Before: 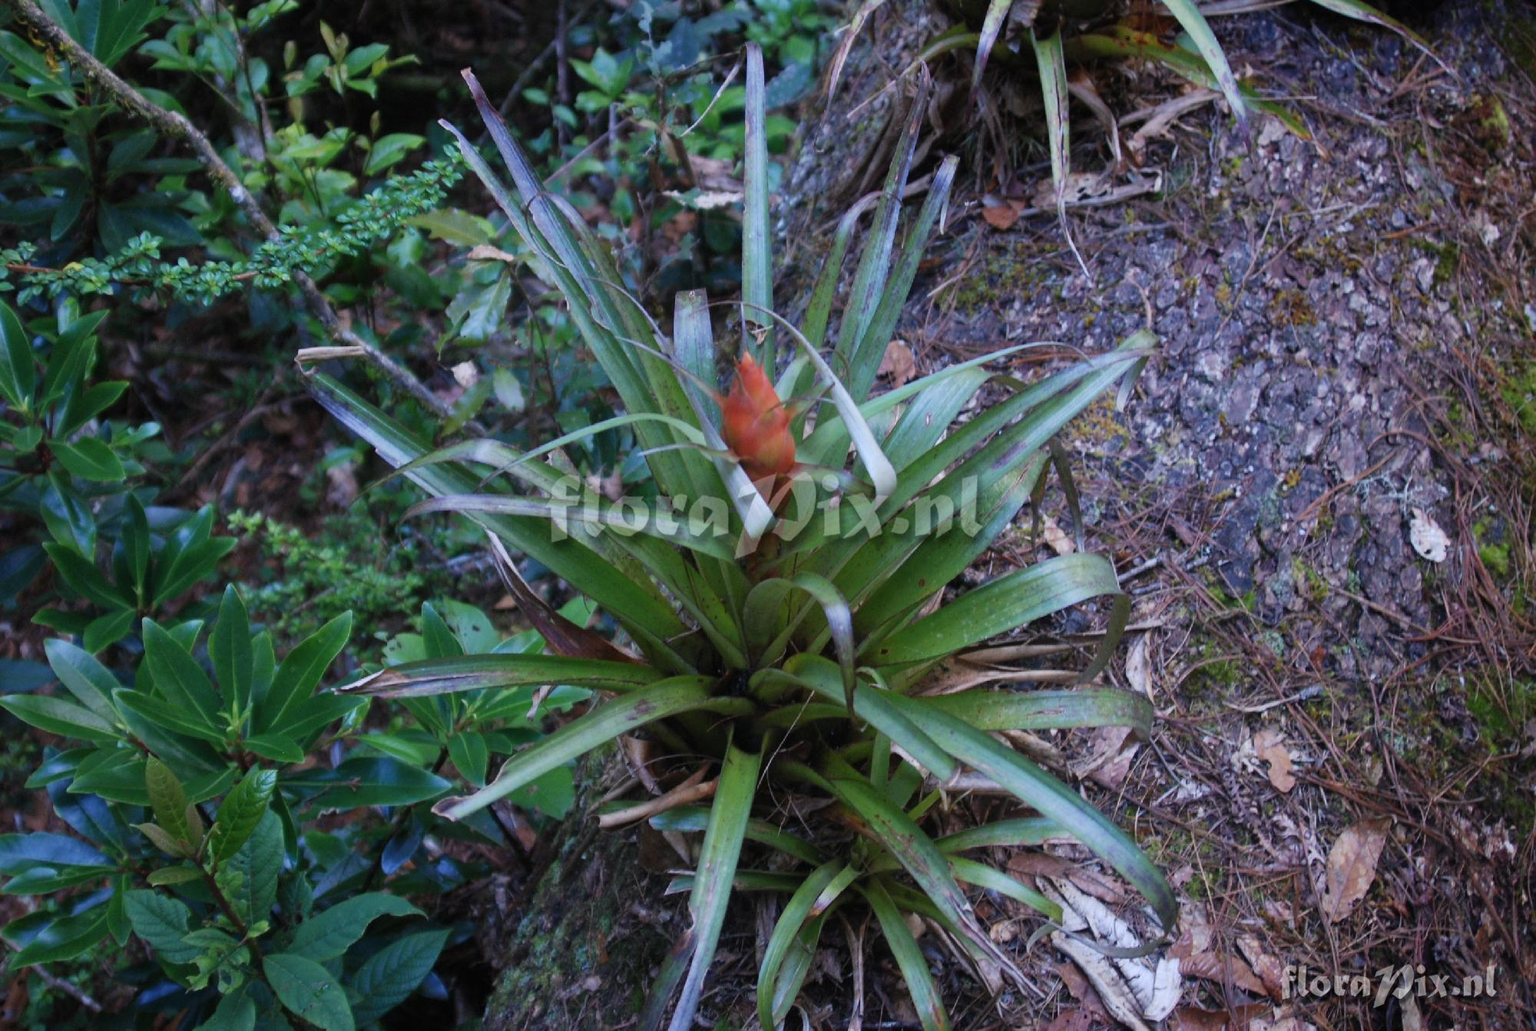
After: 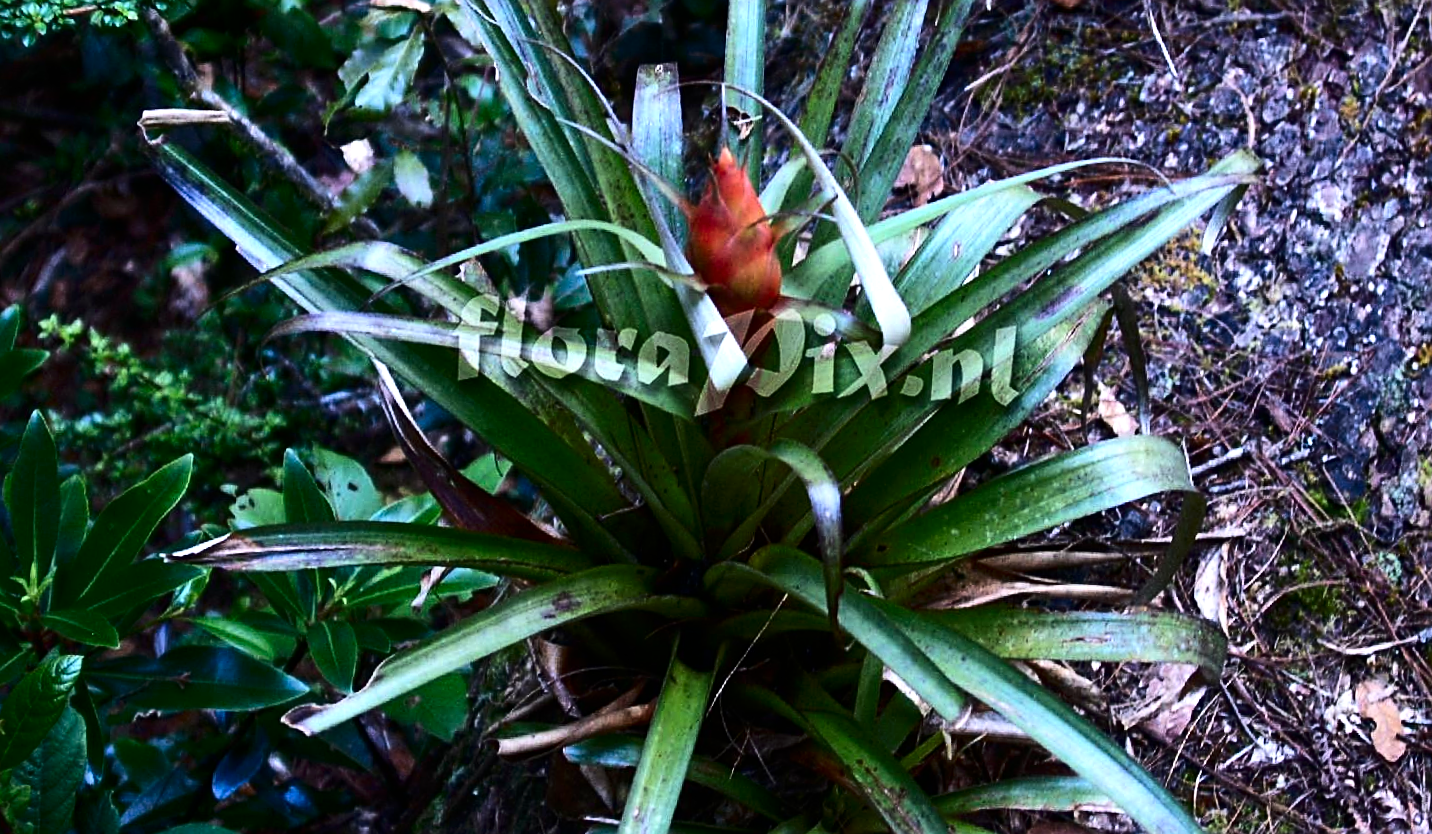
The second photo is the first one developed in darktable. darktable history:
tone equalizer: -8 EV -1.08 EV, -7 EV -1.01 EV, -6 EV -0.867 EV, -5 EV -0.578 EV, -3 EV 0.578 EV, -2 EV 0.867 EV, -1 EV 1.01 EV, +0 EV 1.08 EV, edges refinement/feathering 500, mask exposure compensation -1.57 EV, preserve details no
contrast brightness saturation: contrast 0.19, brightness -0.11, saturation 0.21
sharpen: on, module defaults
crop and rotate: angle -3.37°, left 9.79%, top 20.73%, right 12.42%, bottom 11.82%
